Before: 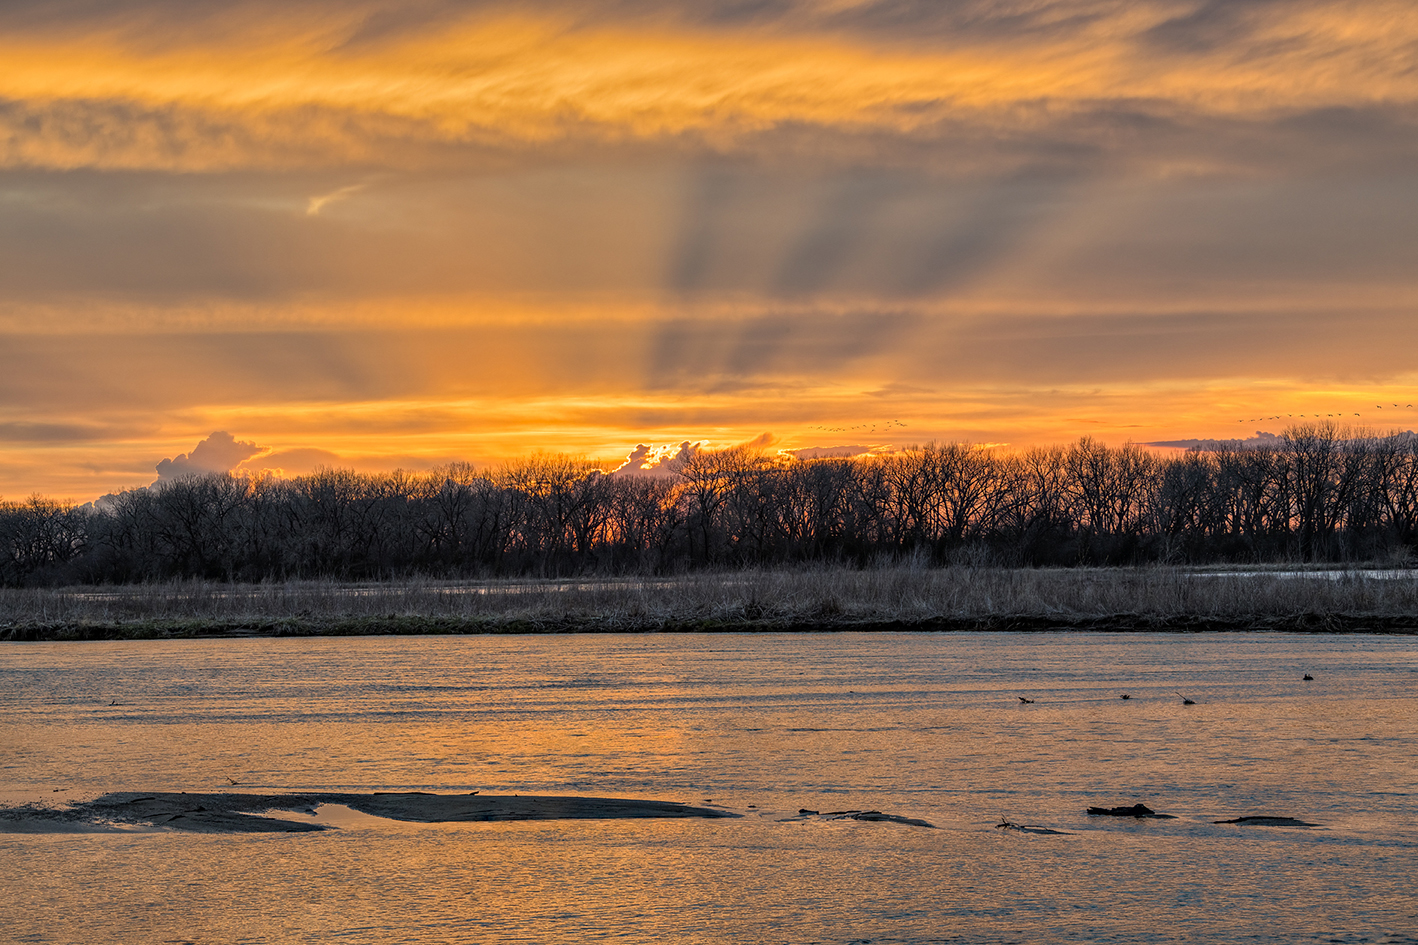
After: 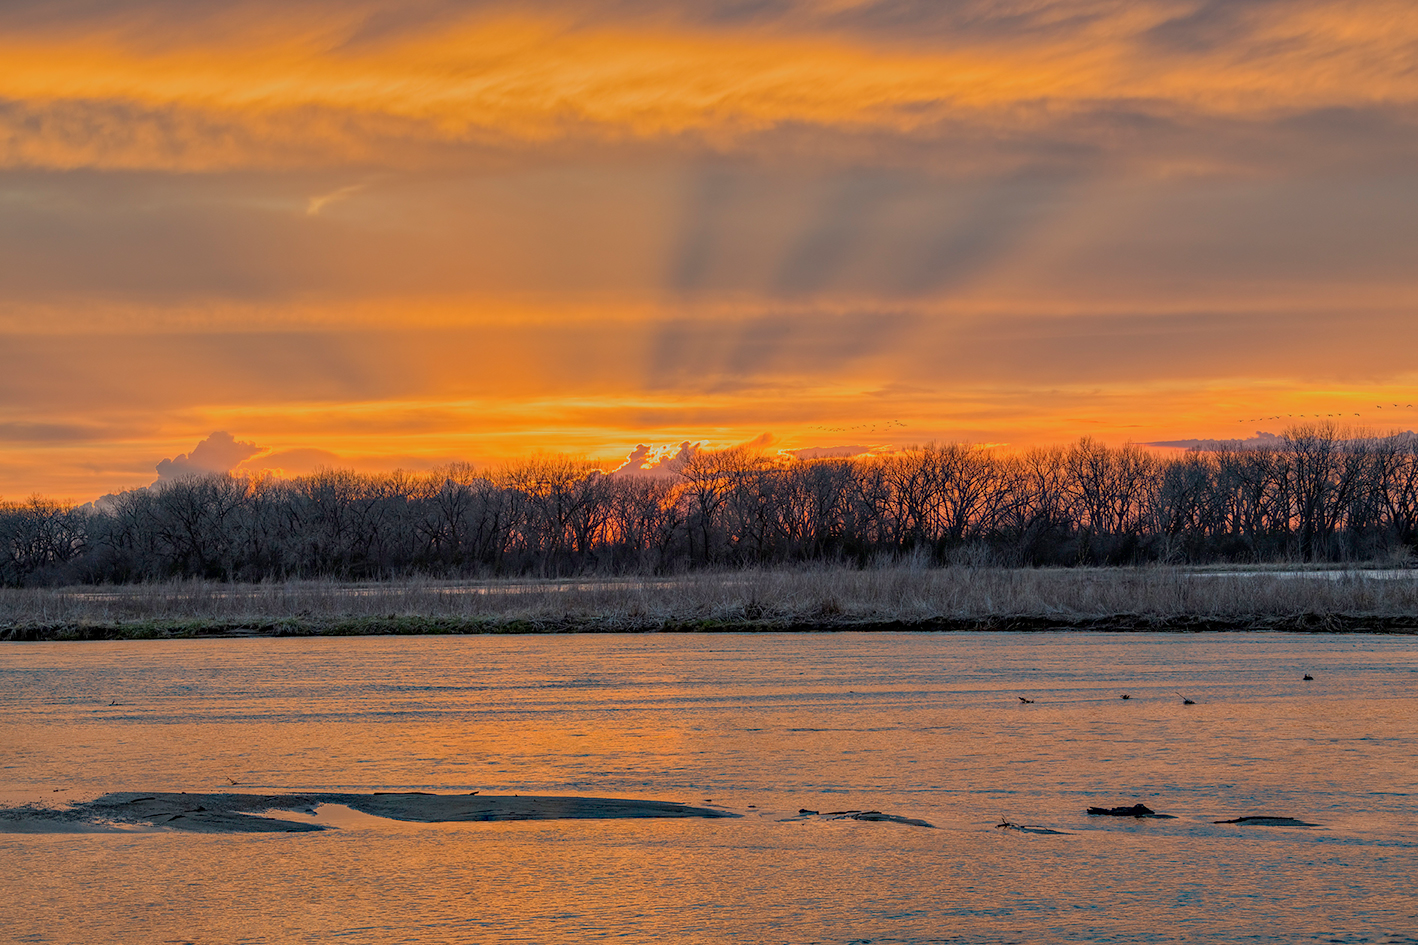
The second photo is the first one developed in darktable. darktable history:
bloom: size 13.65%, threshold 98.39%, strength 4.82%
color balance rgb: contrast -30%
